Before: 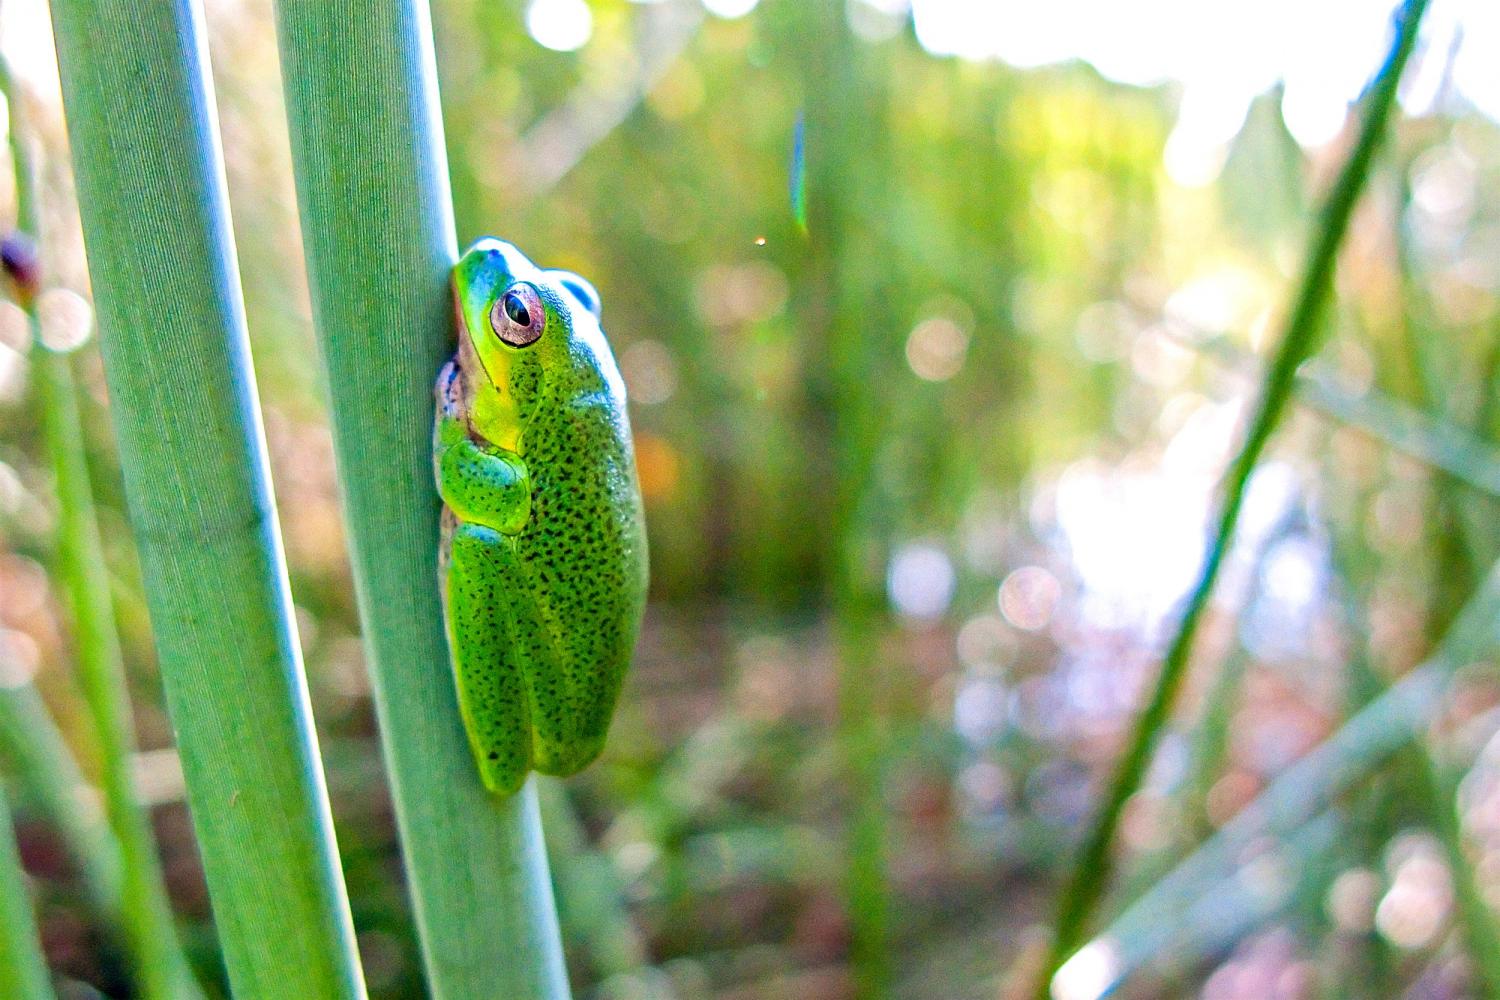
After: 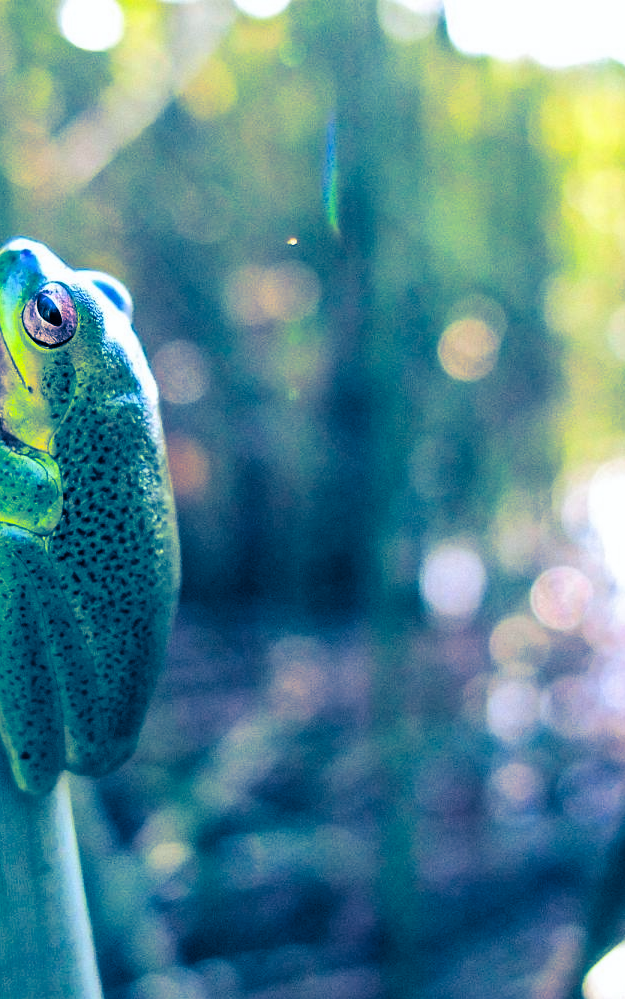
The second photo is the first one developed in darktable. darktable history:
white balance: red 0.986, blue 1.01
split-toning: shadows › hue 226.8°, shadows › saturation 1, highlights › saturation 0, balance -61.41
crop: left 31.229%, right 27.105%
